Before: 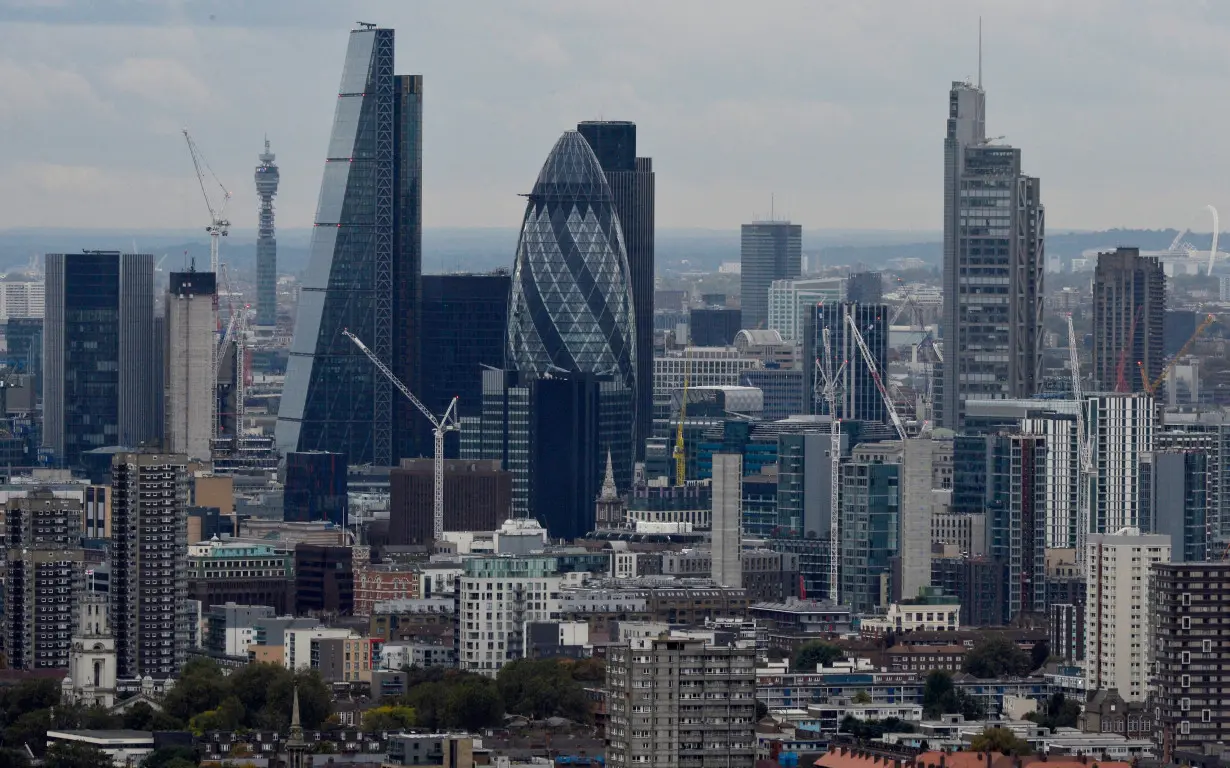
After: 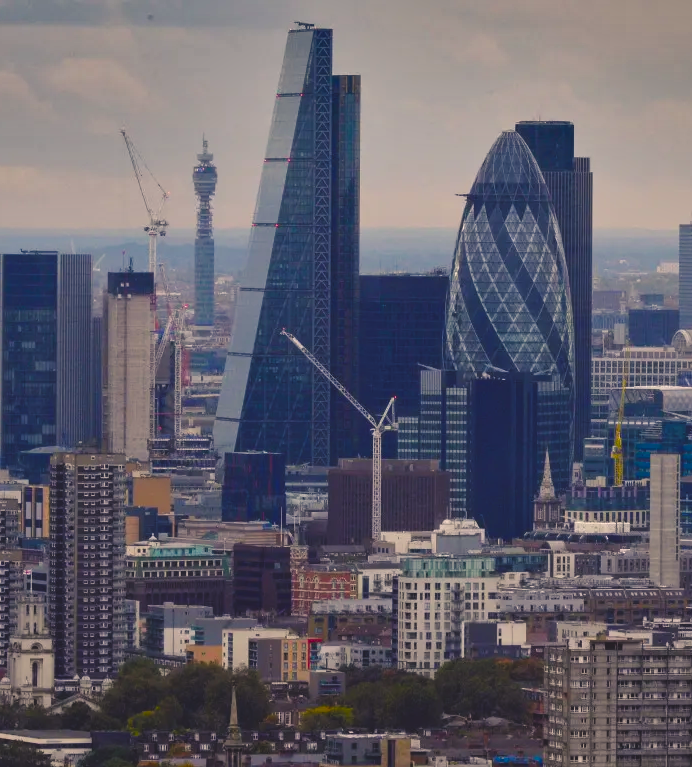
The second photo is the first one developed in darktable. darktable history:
crop: left 5.114%, right 38.589%
shadows and highlights: shadows 20.91, highlights -82.73, soften with gaussian
color balance rgb: shadows lift › chroma 3%, shadows lift › hue 280.8°, power › hue 330°, highlights gain › chroma 3%, highlights gain › hue 75.6°, global offset › luminance 1.5%, perceptual saturation grading › global saturation 20%, perceptual saturation grading › highlights -25%, perceptual saturation grading › shadows 50%, global vibrance 30%
color correction: highlights a* 7.34, highlights b* 4.37
